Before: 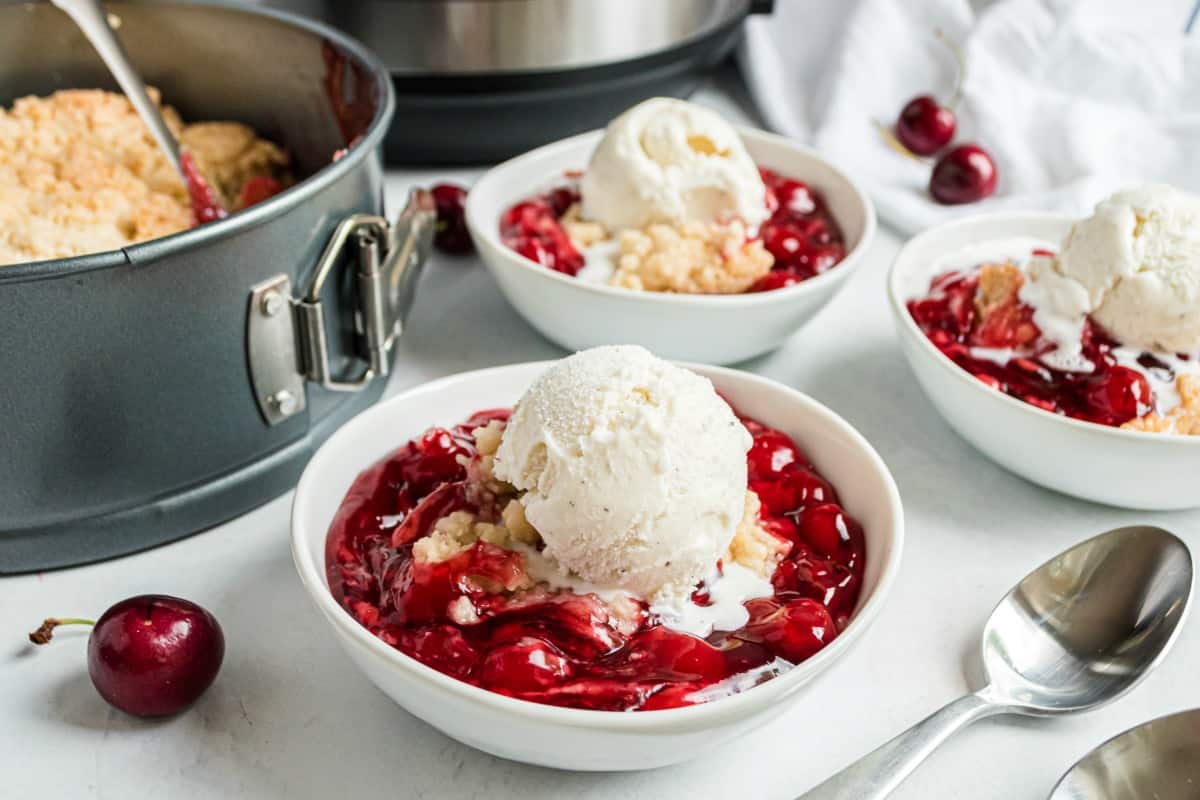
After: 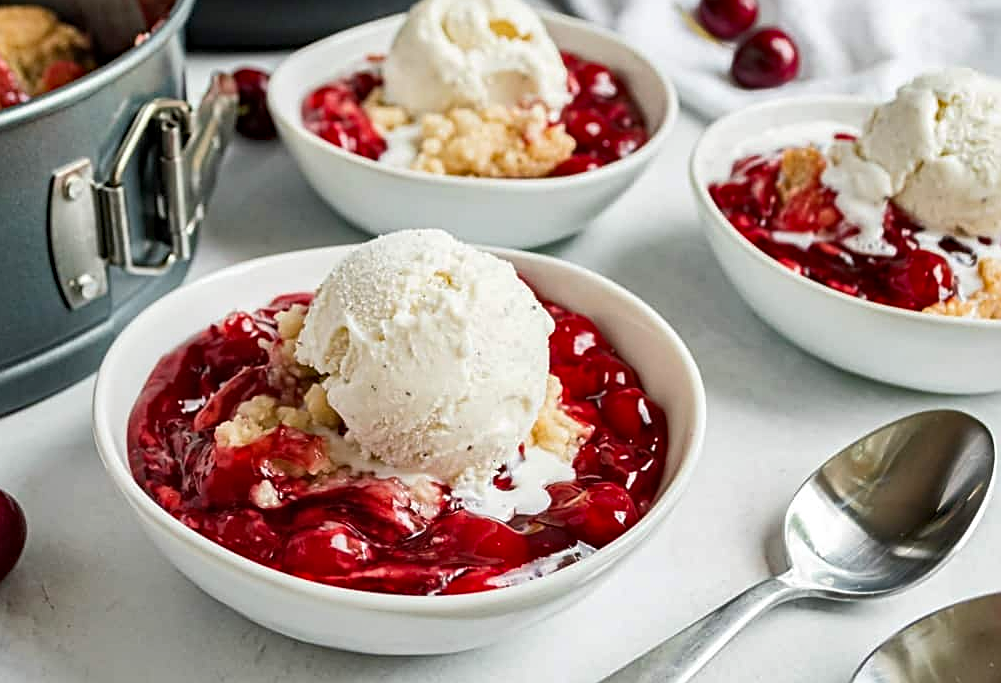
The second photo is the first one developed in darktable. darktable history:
shadows and highlights: soften with gaussian
sharpen: on, module defaults
exposure: compensate exposure bias true, compensate highlight preservation false
crop: left 16.502%, top 14.606%
haze removal: compatibility mode true, adaptive false
